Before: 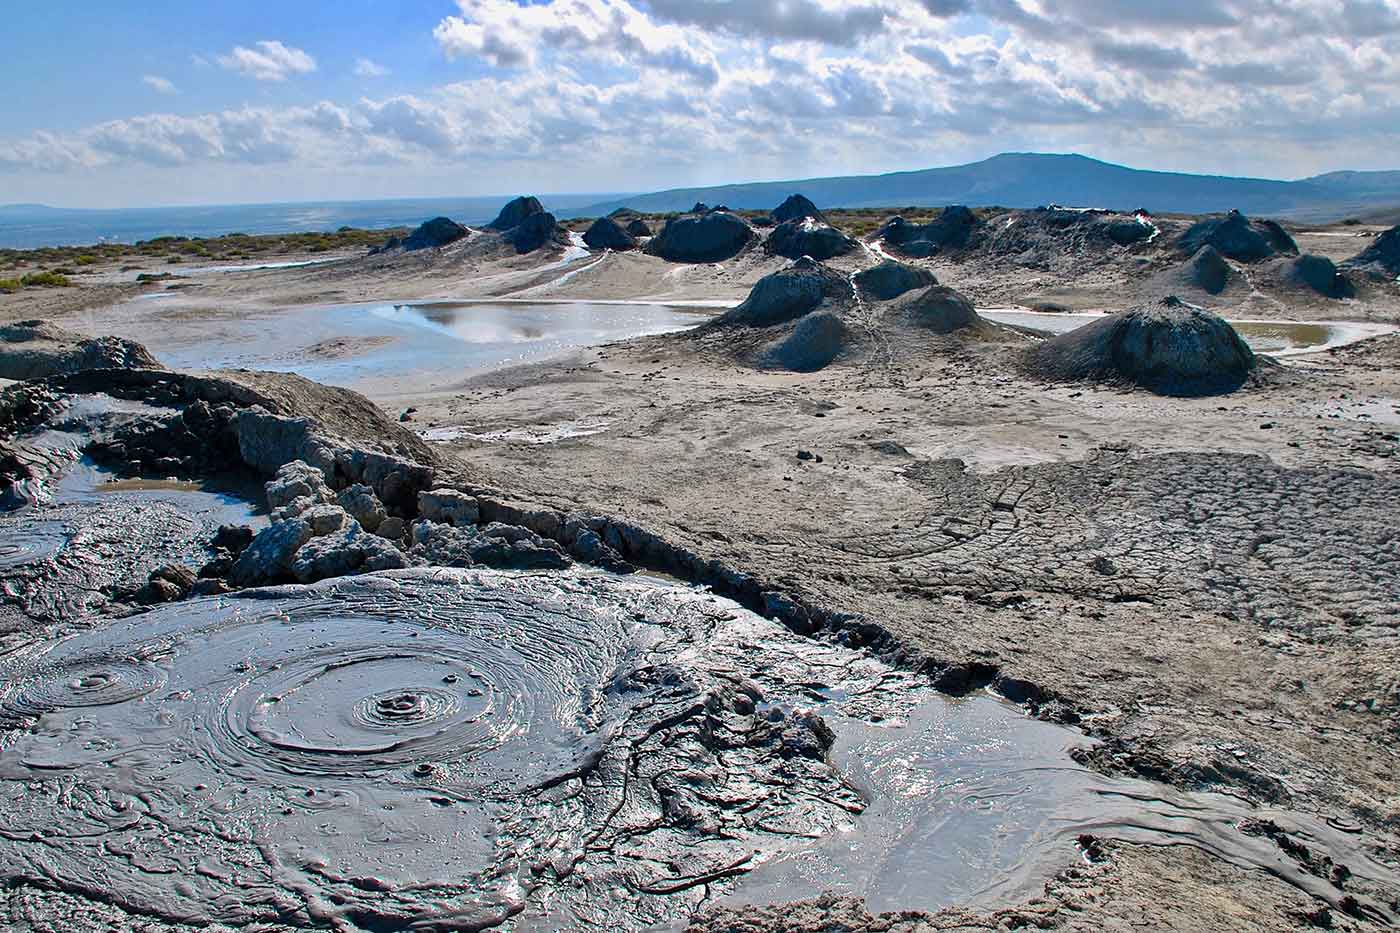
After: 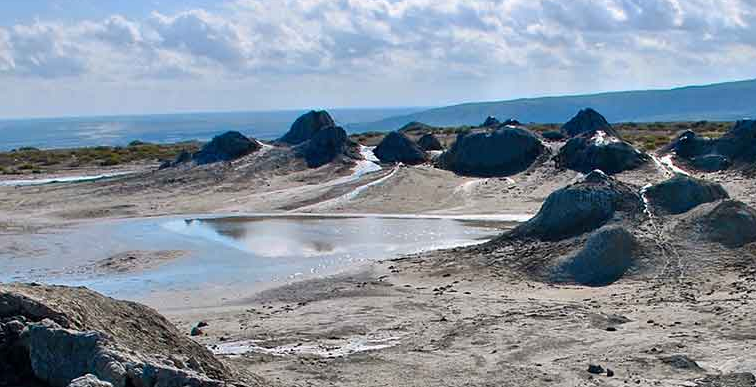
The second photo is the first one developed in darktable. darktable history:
crop: left 14.955%, top 9.273%, right 31.039%, bottom 49.212%
